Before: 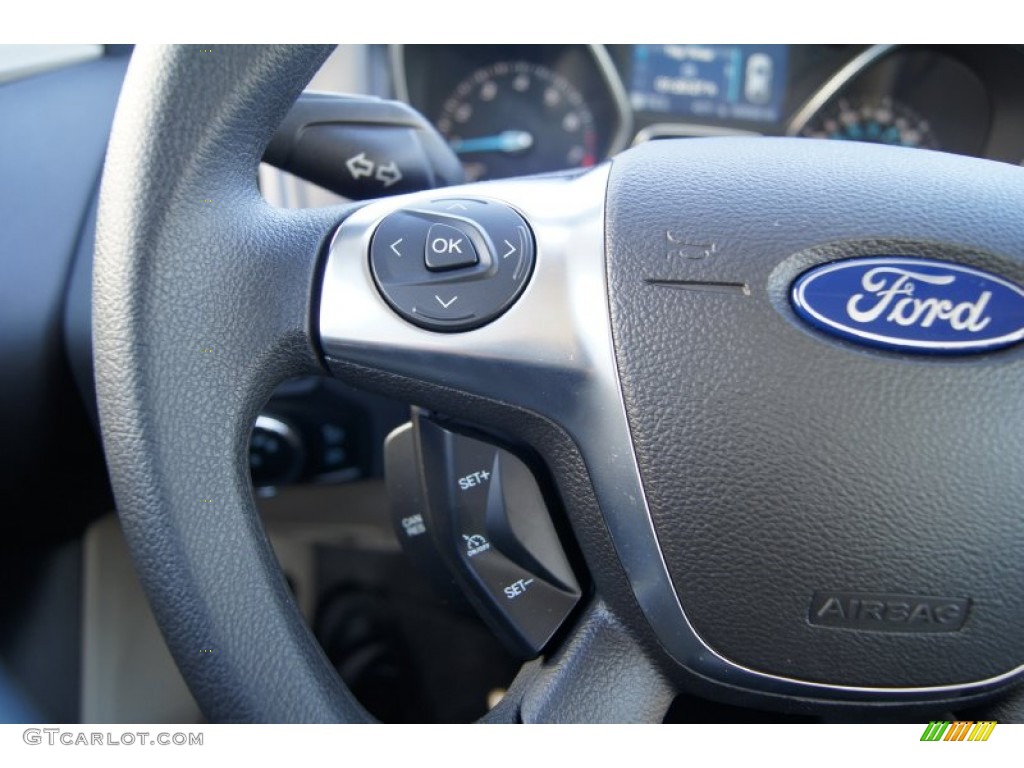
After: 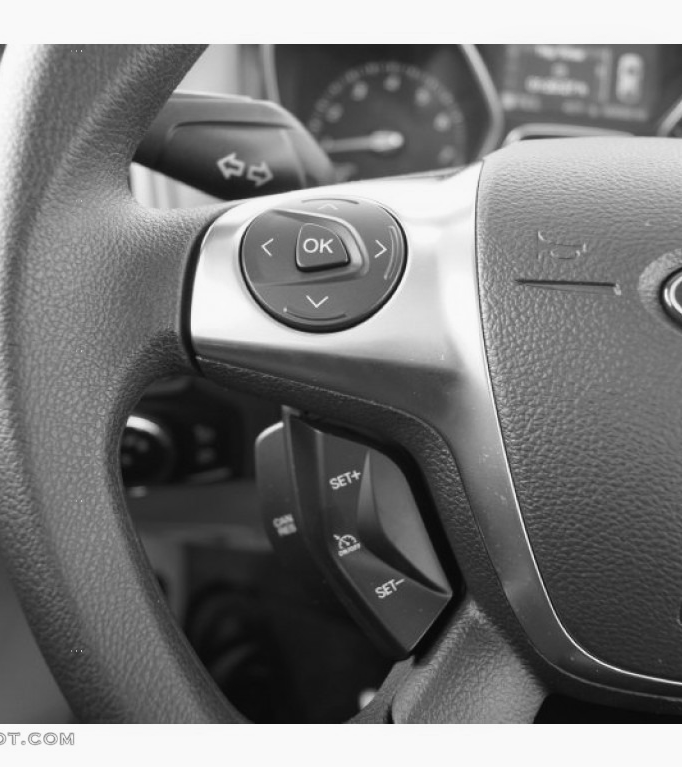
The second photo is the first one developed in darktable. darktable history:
monochrome: a 32, b 64, size 2.3
crop and rotate: left 12.648%, right 20.685%
color balance rgb: shadows lift › chroma 2%, shadows lift › hue 50°, power › hue 60°, highlights gain › chroma 1%, highlights gain › hue 60°, global offset › luminance 0.25%, global vibrance 30%
